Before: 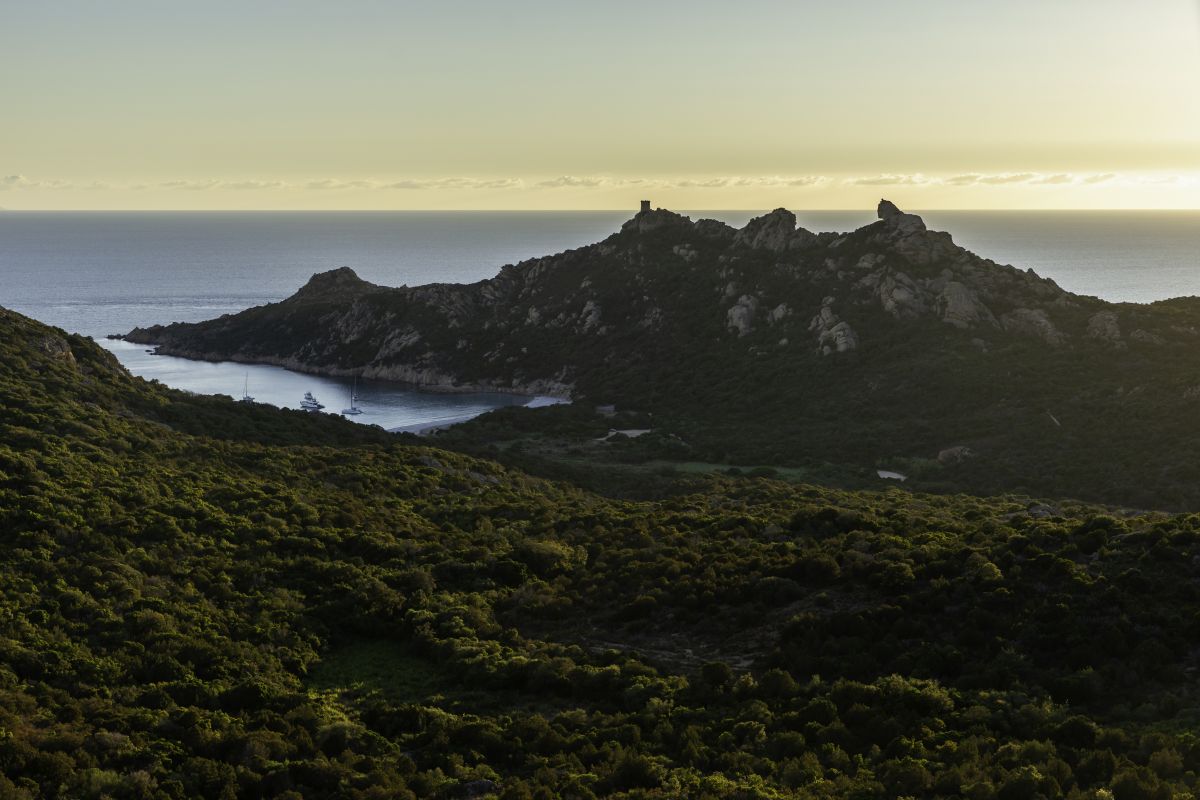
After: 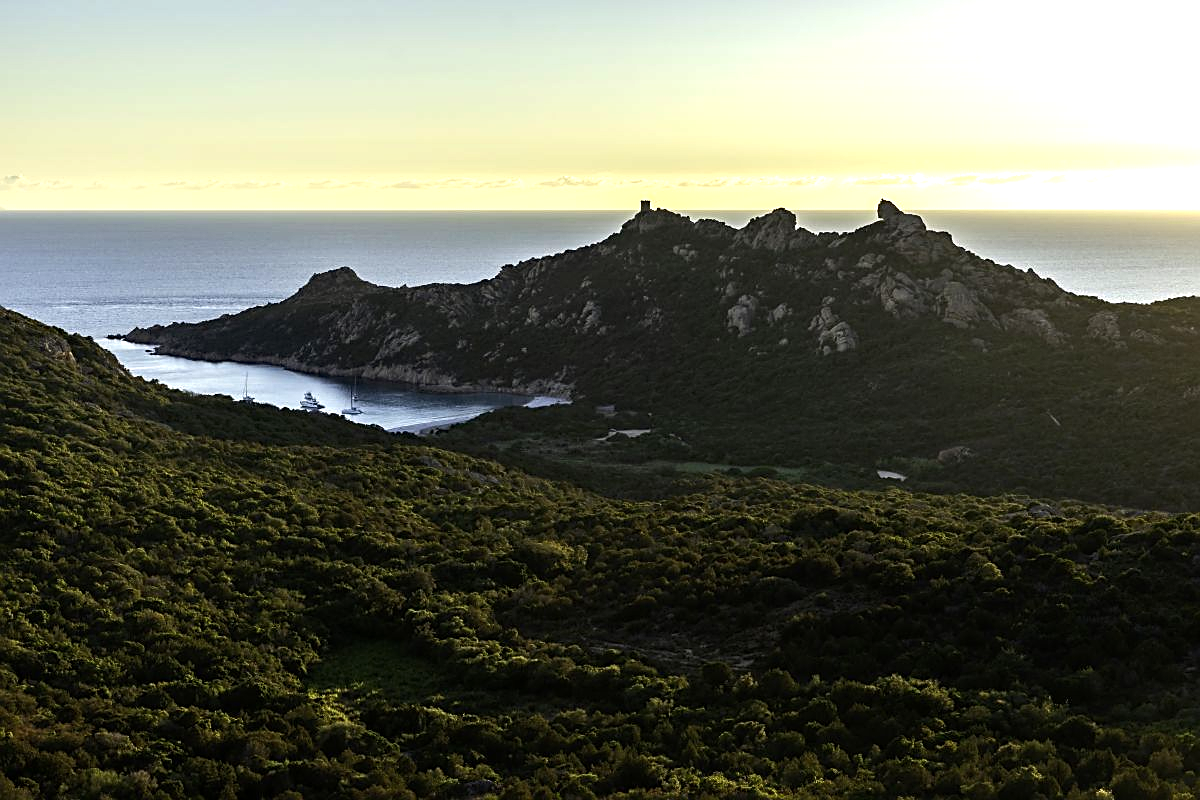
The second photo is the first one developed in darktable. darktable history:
sharpen: on, module defaults
exposure: black level correction 0.001, exposure 0.5 EV, compensate exposure bias true, compensate highlight preservation false
haze removal: compatibility mode true, adaptive false
tone equalizer: -8 EV -0.417 EV, -7 EV -0.389 EV, -6 EV -0.333 EV, -5 EV -0.222 EV, -3 EV 0.222 EV, -2 EV 0.333 EV, -1 EV 0.389 EV, +0 EV 0.417 EV, edges refinement/feathering 500, mask exposure compensation -1.57 EV, preserve details no
